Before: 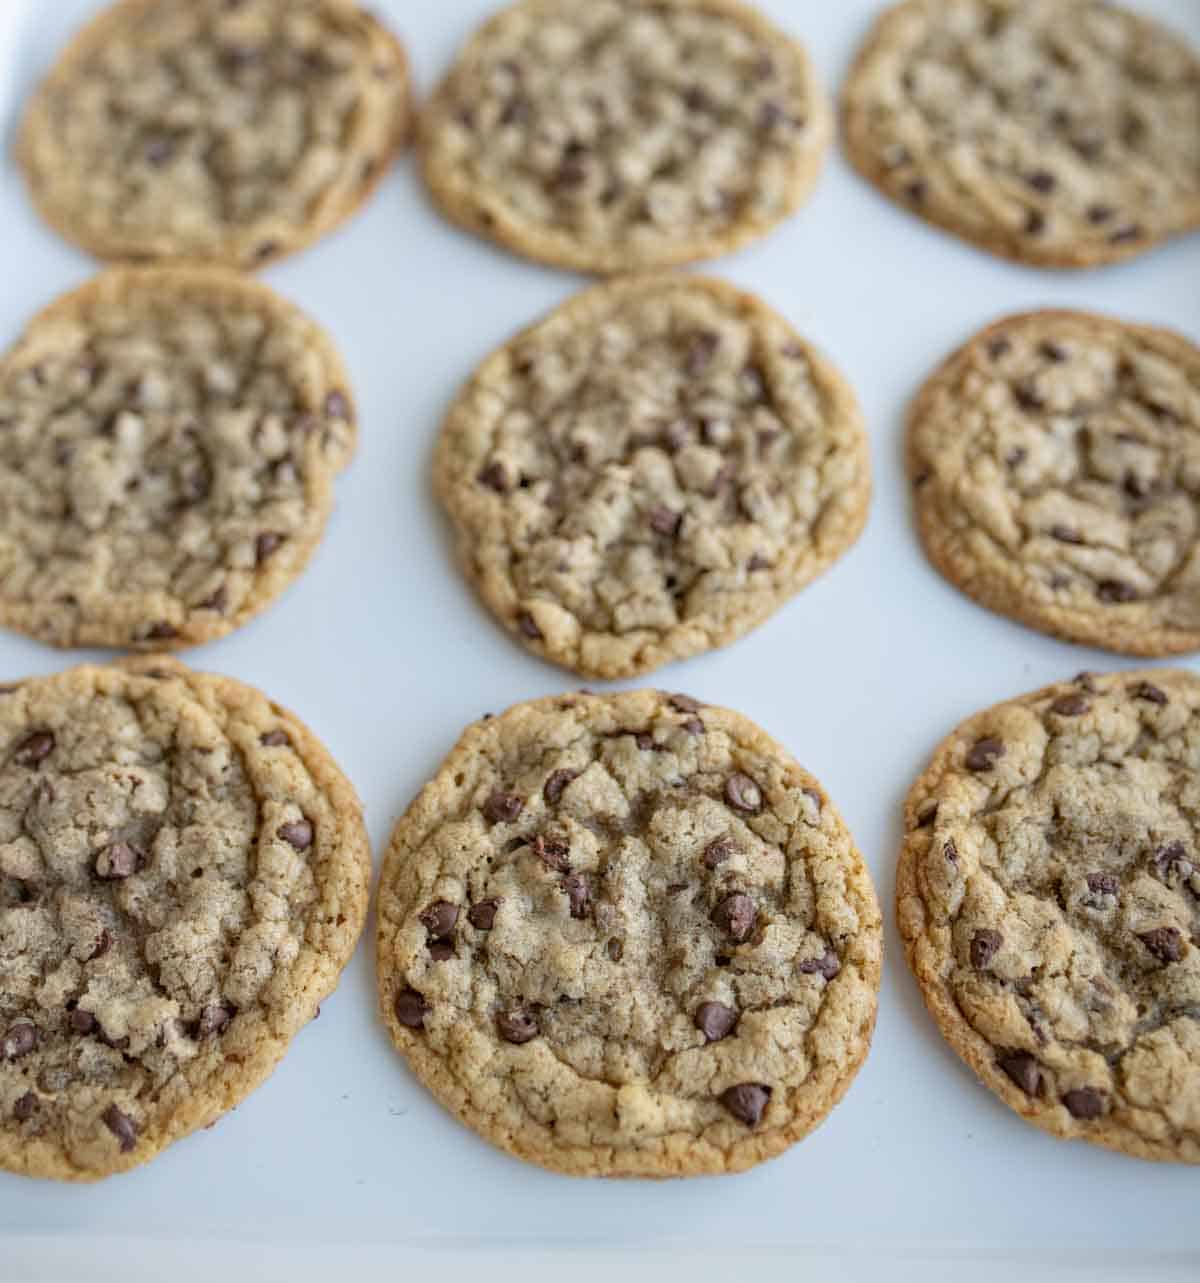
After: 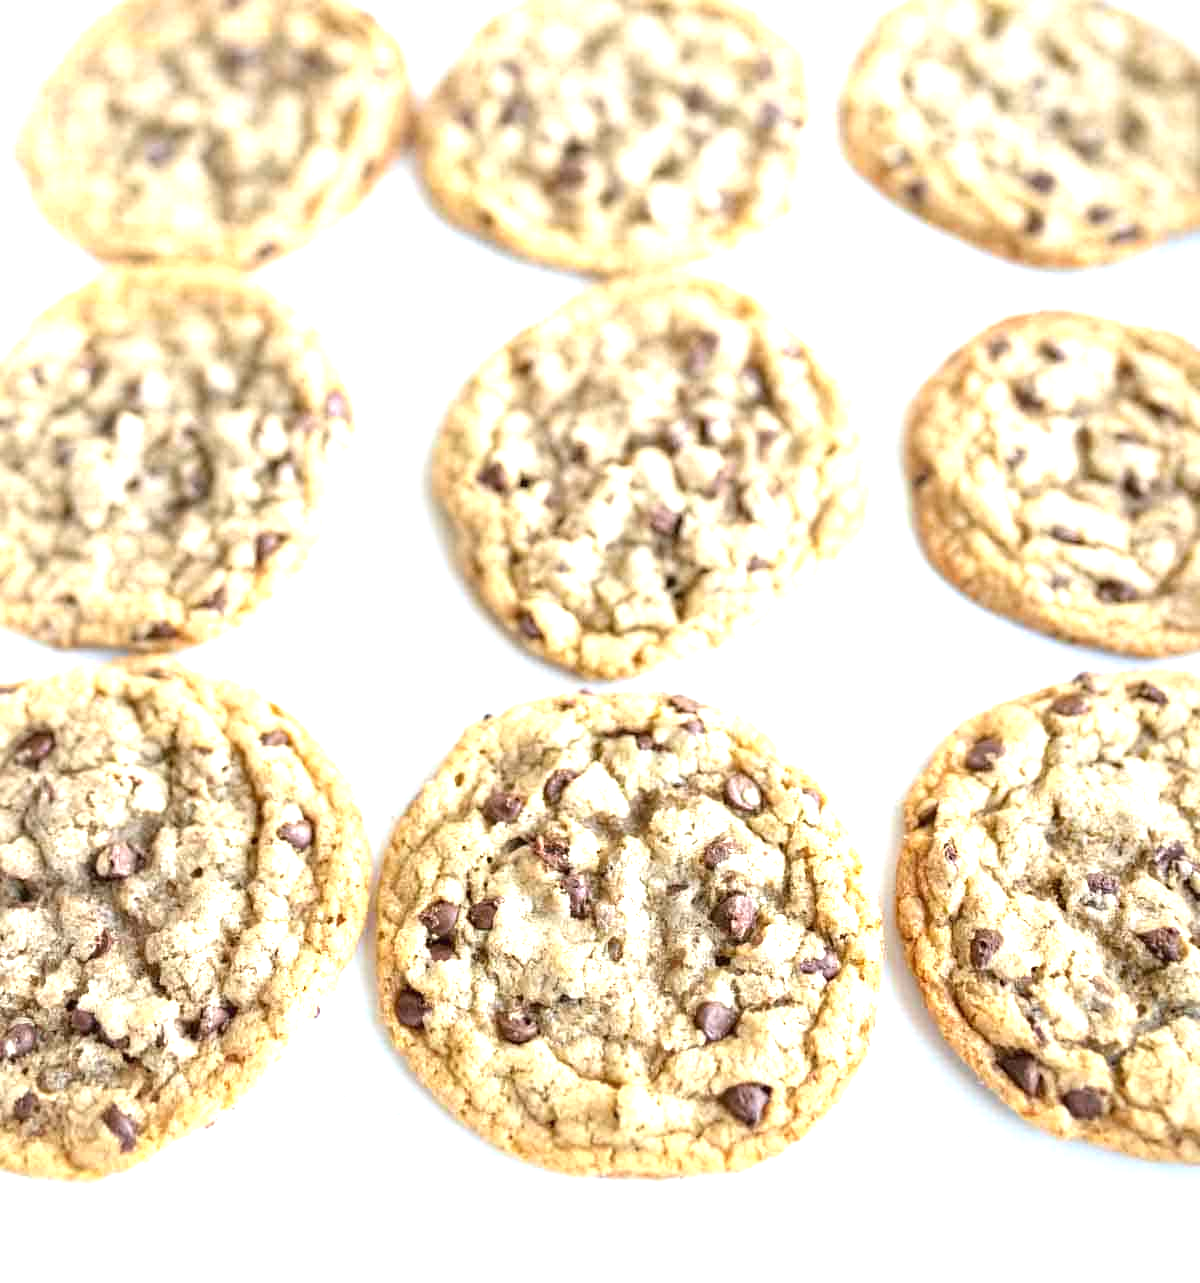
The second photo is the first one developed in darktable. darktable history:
exposure: black level correction 0, exposure 1.666 EV, compensate exposure bias true, compensate highlight preservation false
